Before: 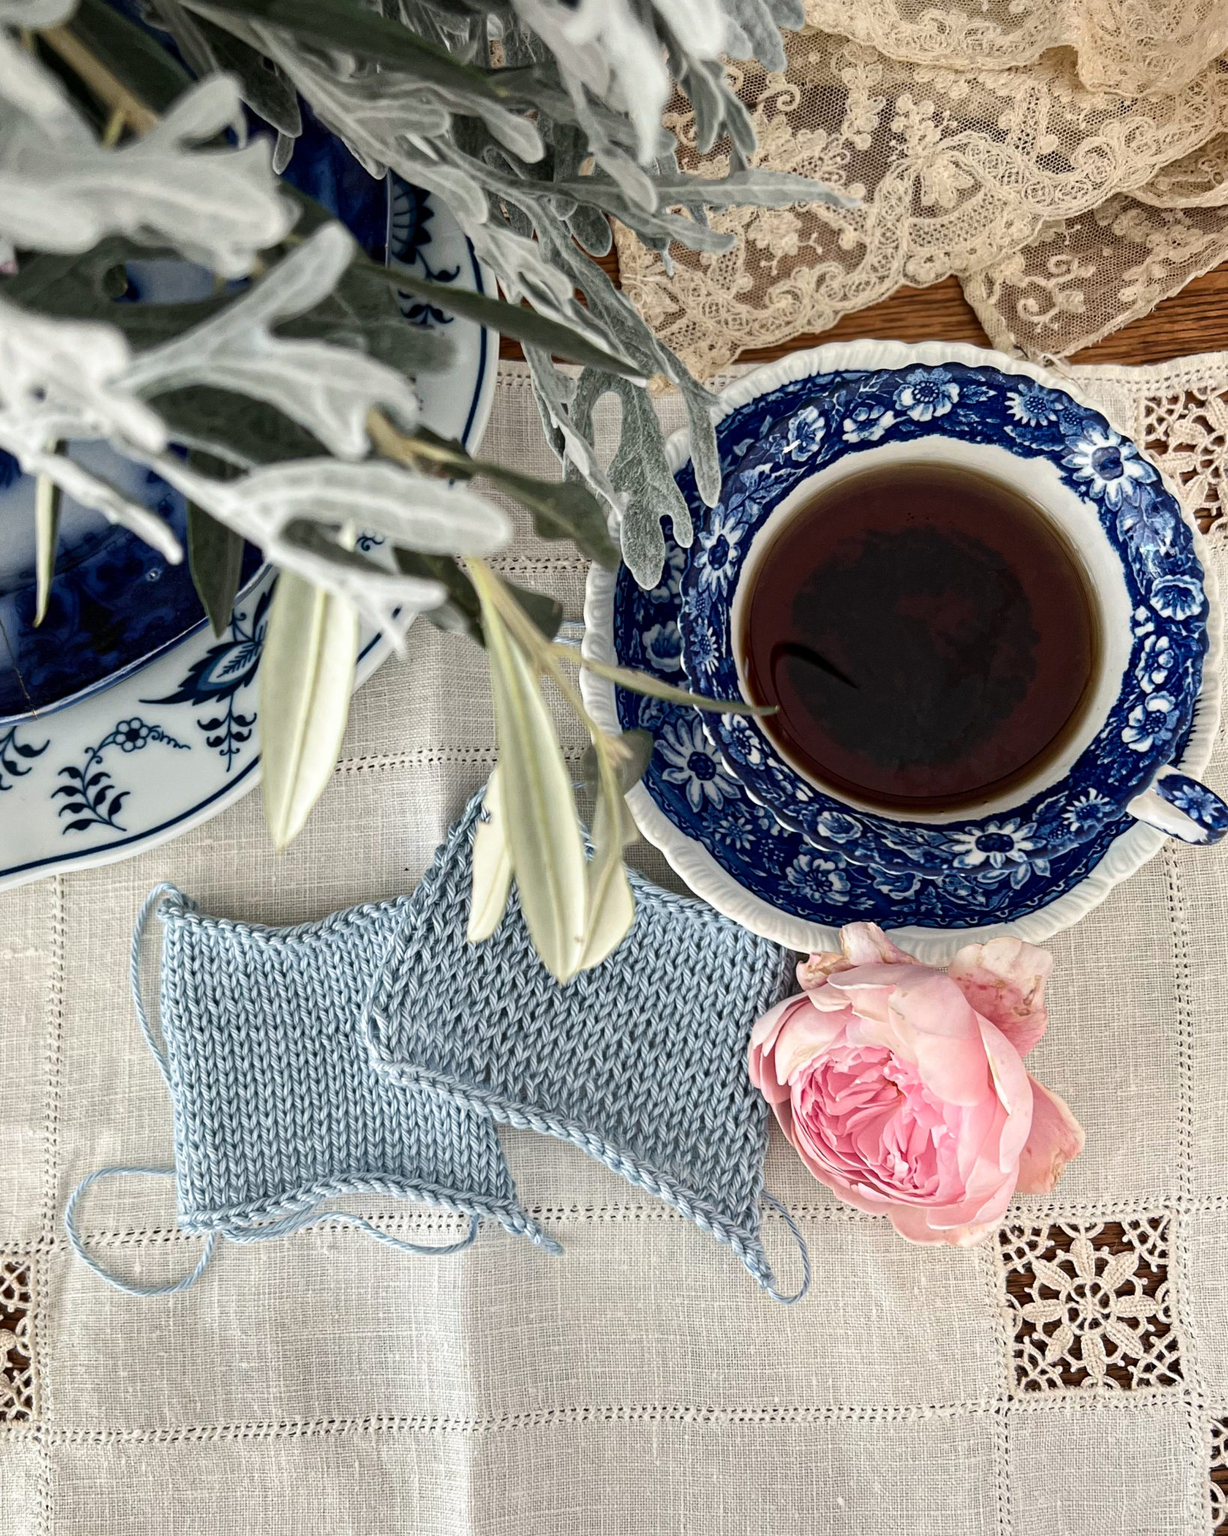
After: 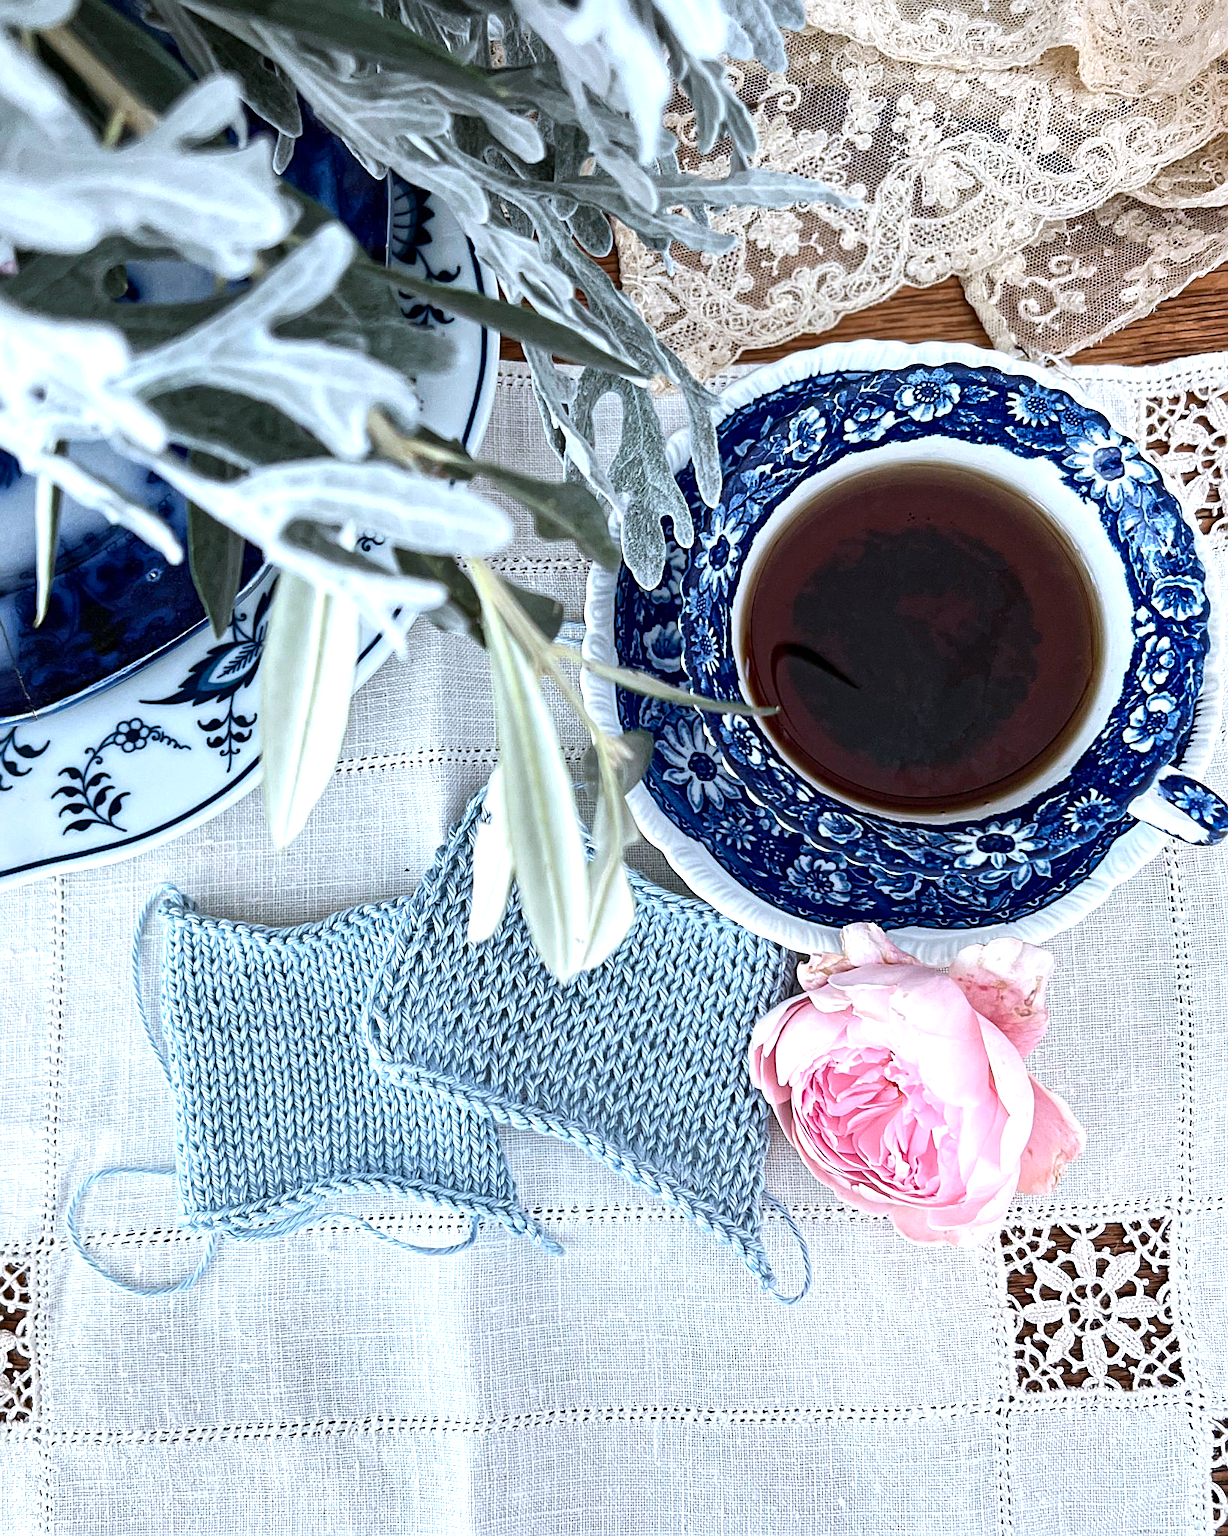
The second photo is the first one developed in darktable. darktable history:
sharpen: on, module defaults
color correction: highlights a* -0.772, highlights b* -8.92
exposure: exposure 0.6 EV, compensate highlight preservation false
color calibration: x 0.37, y 0.377, temperature 4289.93 K
